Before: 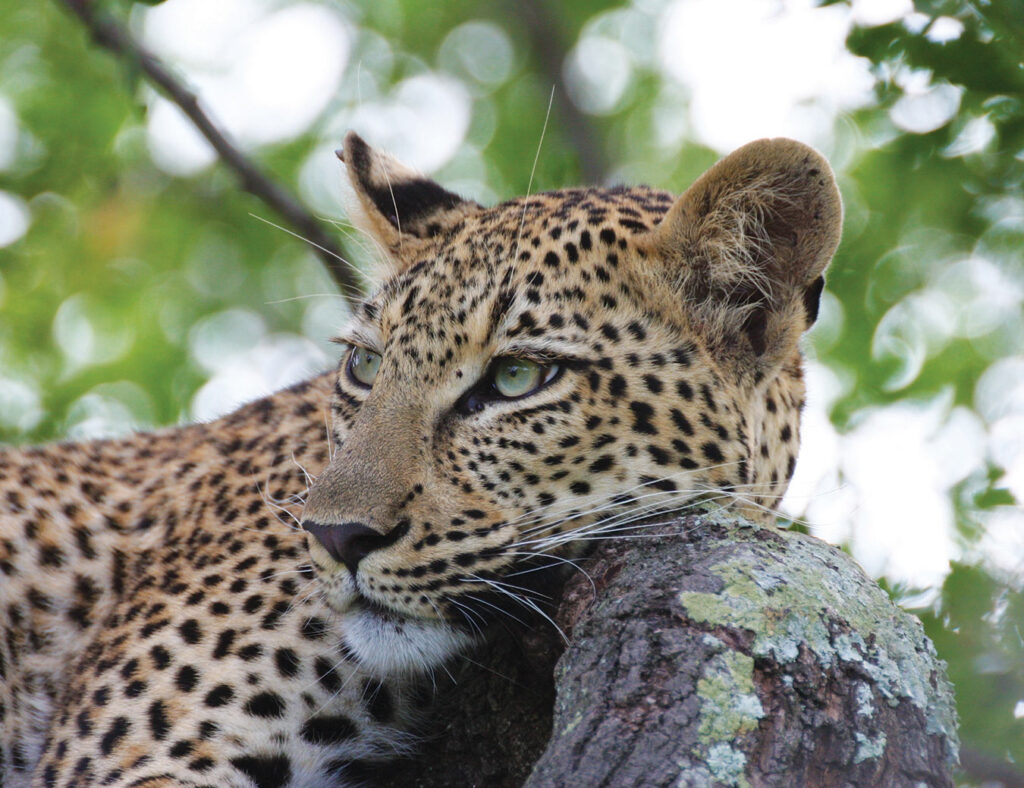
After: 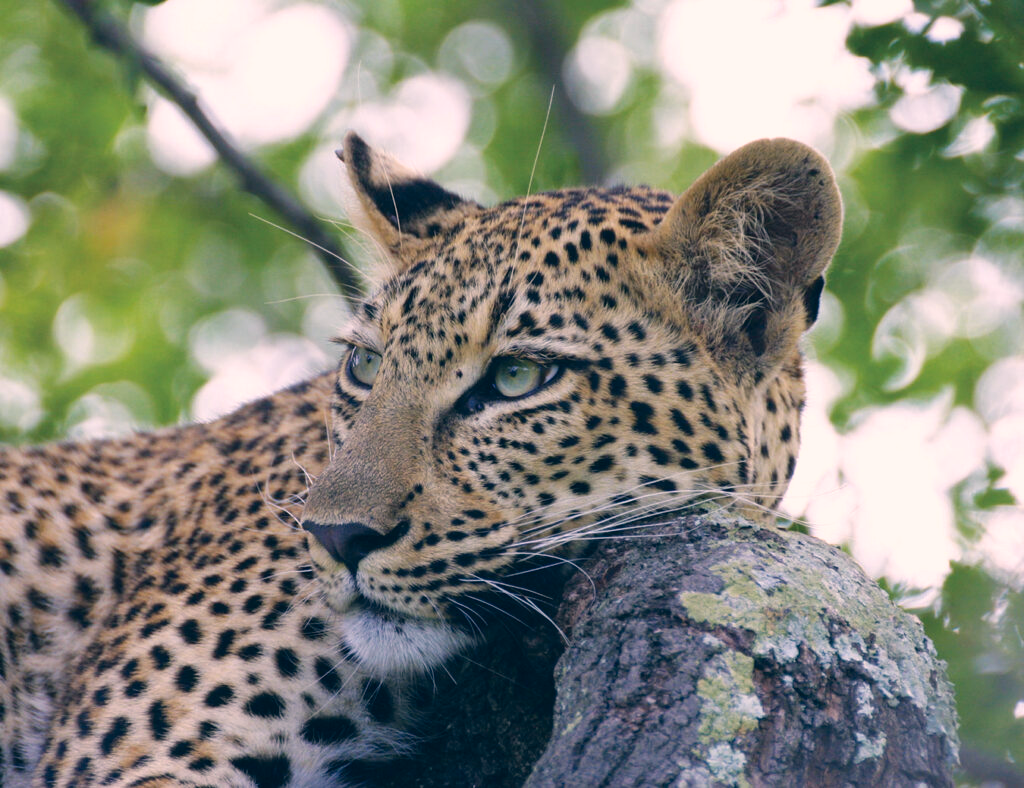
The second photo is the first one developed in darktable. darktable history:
color correction: highlights a* 10.32, highlights b* 14.66, shadows a* -9.59, shadows b* -15.02
white balance: red 0.984, blue 1.059
